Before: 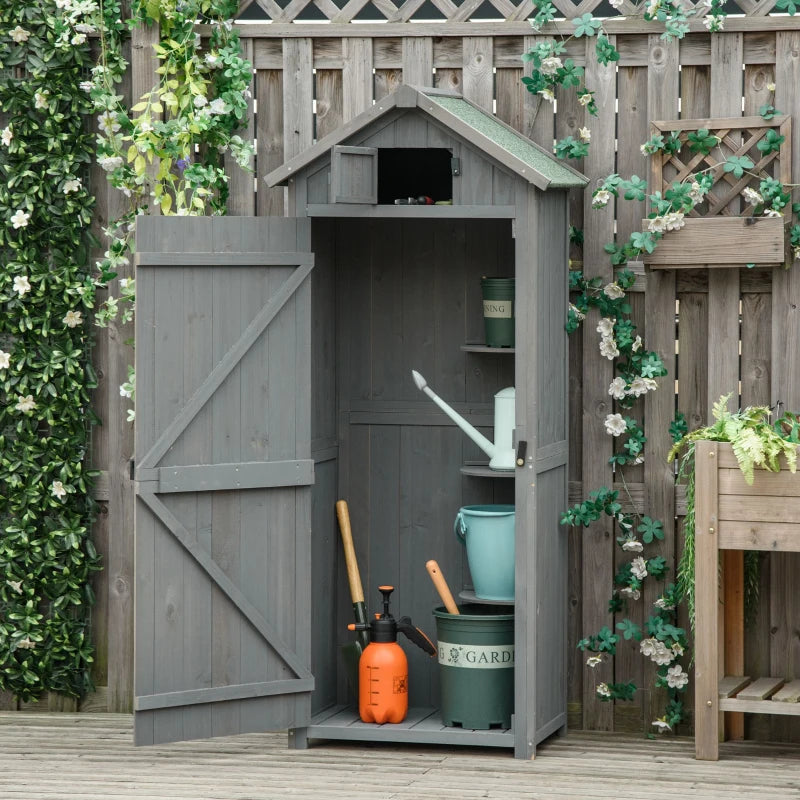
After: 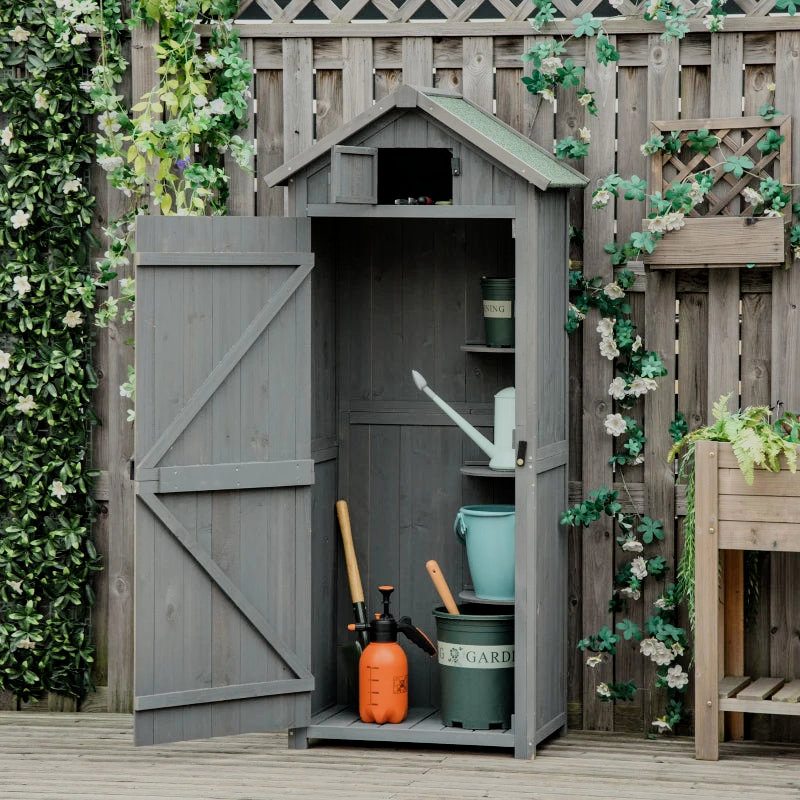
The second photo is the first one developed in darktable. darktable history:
contrast equalizer: octaves 7, y [[0.6 ×6], [0.55 ×6], [0 ×6], [0 ×6], [0 ×6]], mix 0.3
filmic rgb: black relative exposure -7.15 EV, white relative exposure 5.36 EV, hardness 3.02, color science v6 (2022)
